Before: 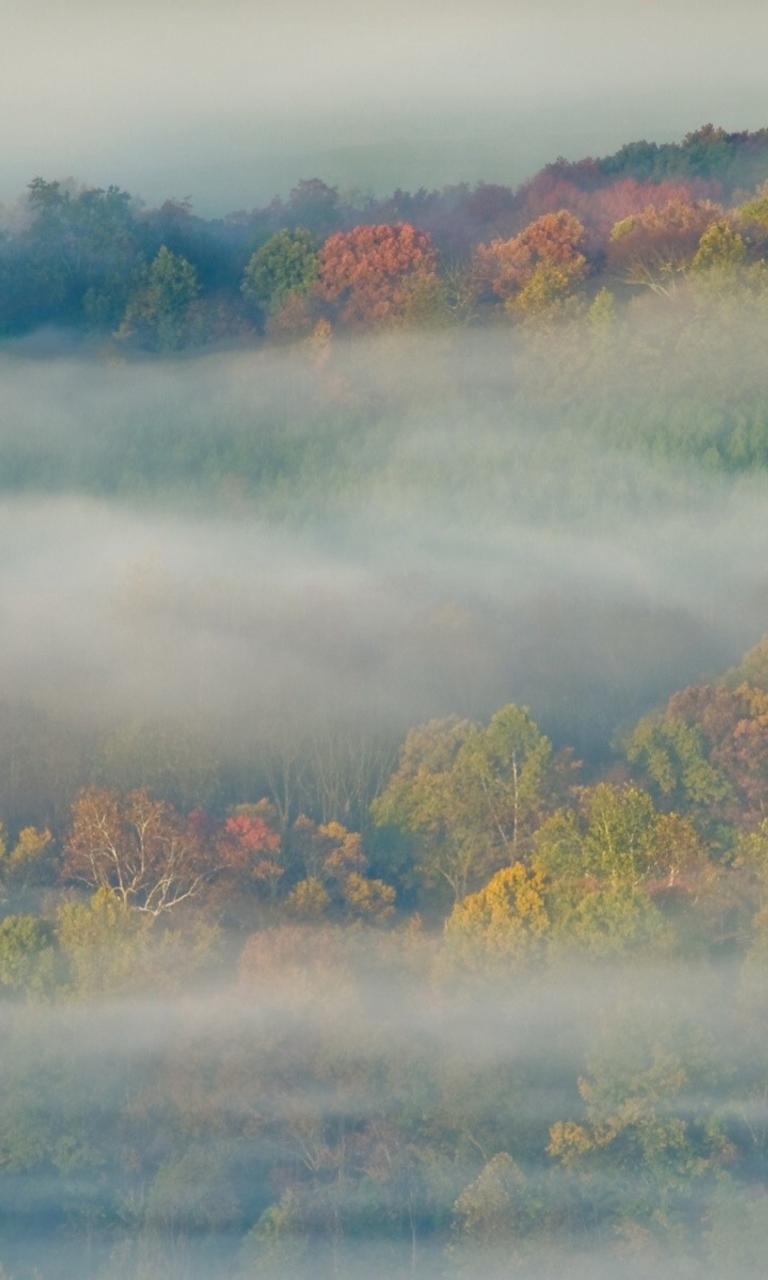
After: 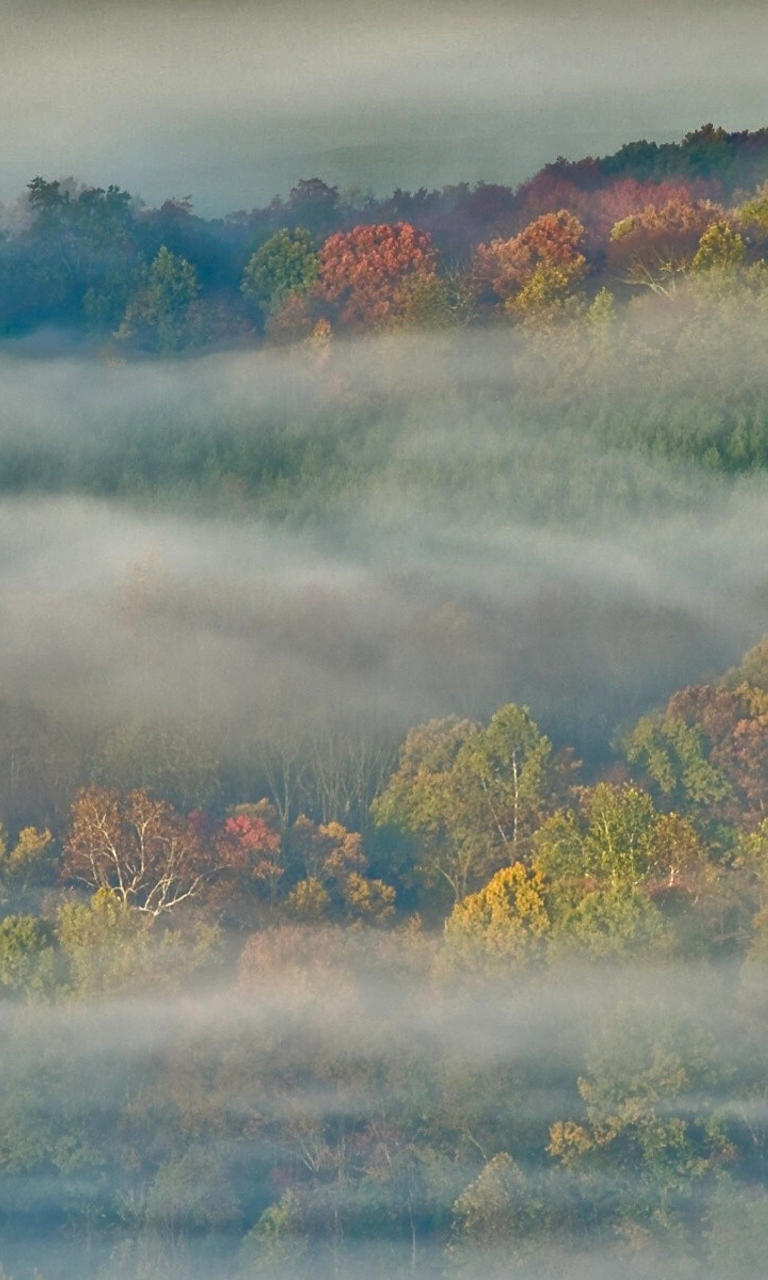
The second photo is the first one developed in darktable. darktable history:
shadows and highlights: shadows 18.43, highlights -83.46, soften with gaussian
sharpen: on, module defaults
exposure: exposure 0.374 EV, compensate highlight preservation false
